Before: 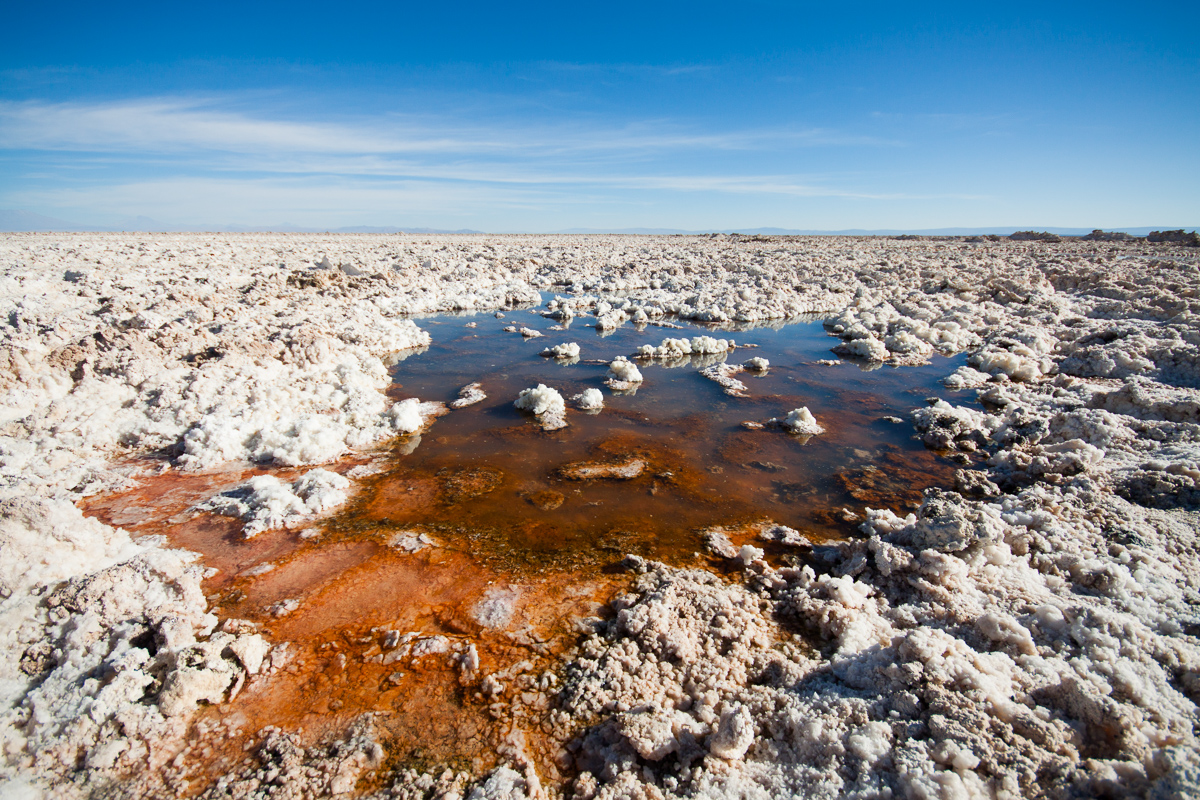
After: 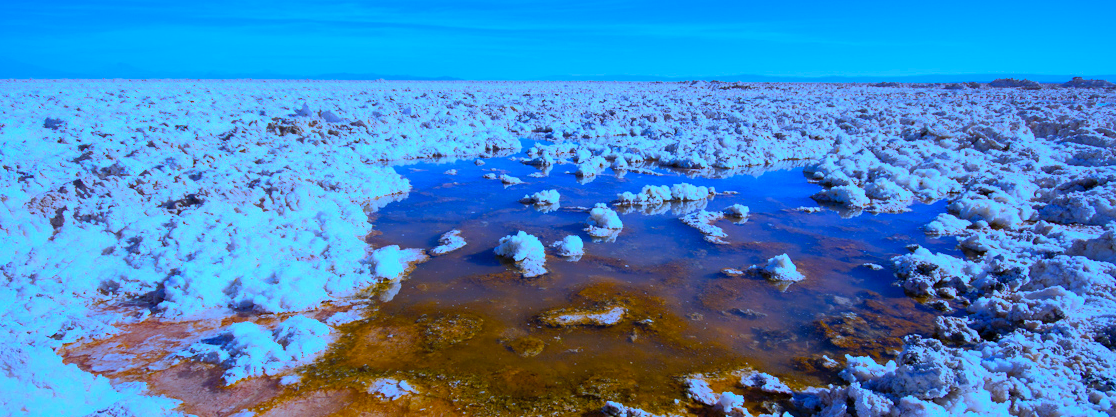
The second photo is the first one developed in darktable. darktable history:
contrast brightness saturation: saturation -0.05
white balance: red 0.766, blue 1.537
color balance rgb: linear chroma grading › global chroma 15%, perceptual saturation grading › global saturation 30%
crop: left 1.744%, top 19.225%, right 5.069%, bottom 28.357%
shadows and highlights: on, module defaults
